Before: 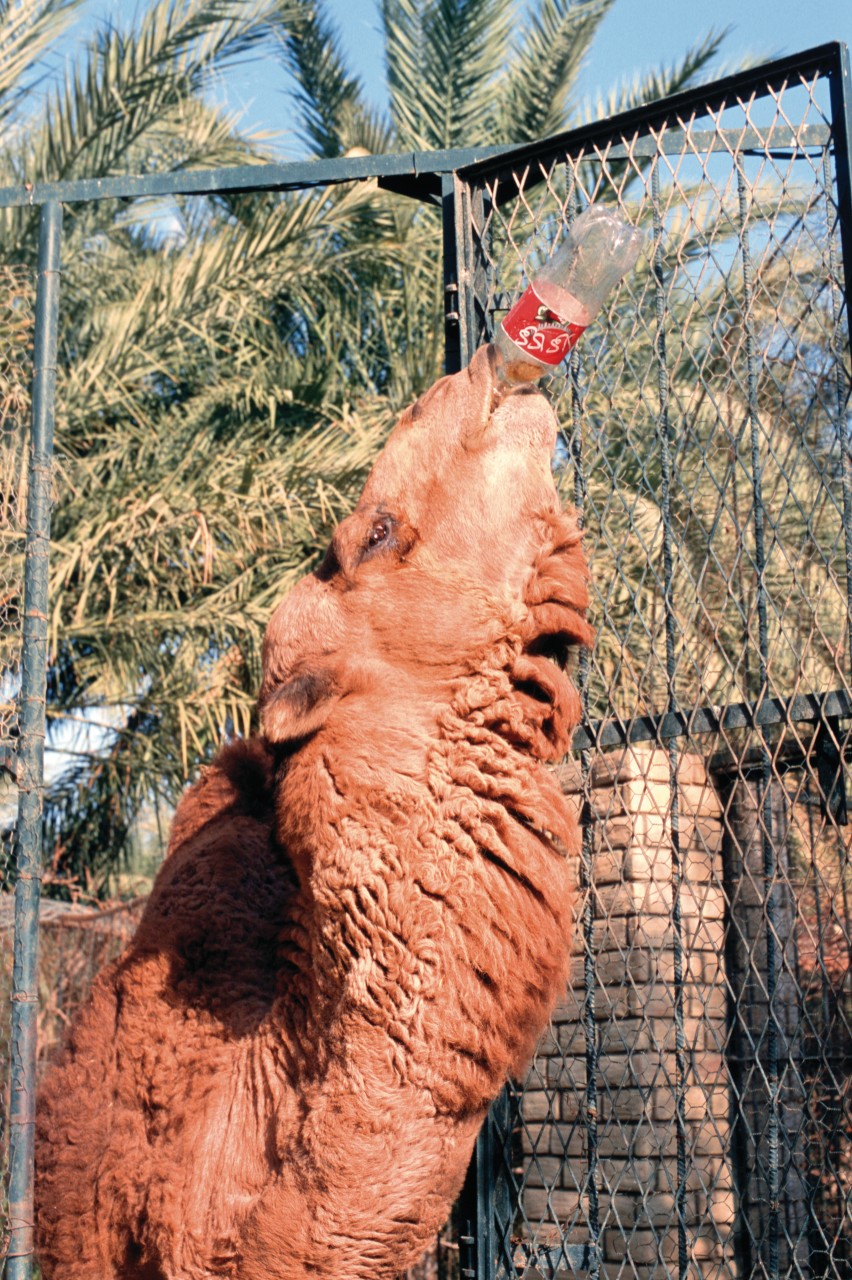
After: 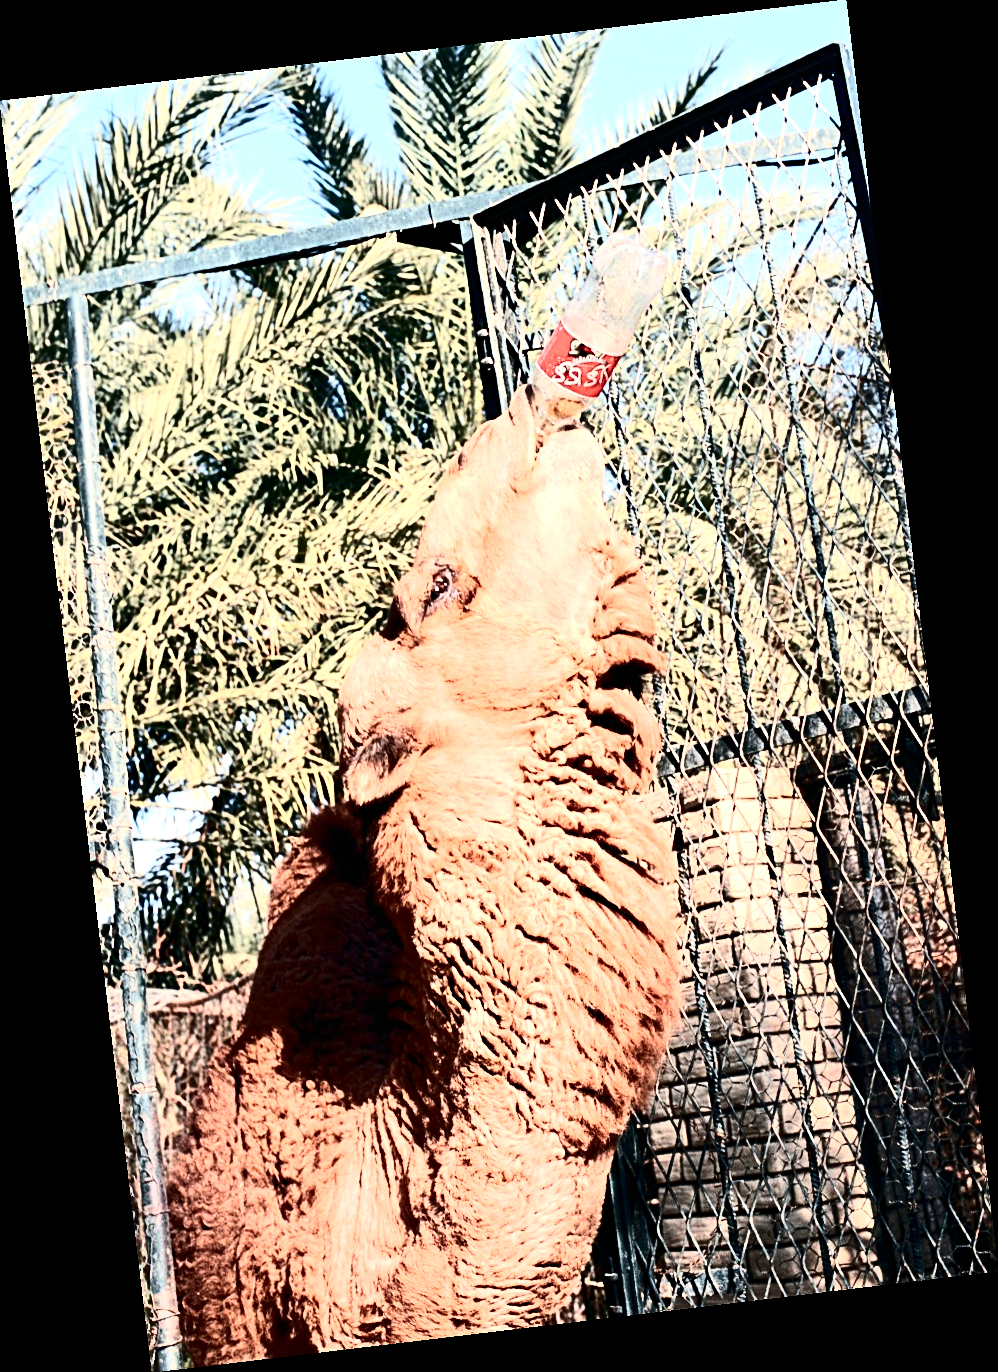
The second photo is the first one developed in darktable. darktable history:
rotate and perspective: rotation -6.83°, automatic cropping off
tone equalizer: -8 EV 0.001 EV, -7 EV -0.002 EV, -6 EV 0.002 EV, -5 EV -0.03 EV, -4 EV -0.116 EV, -3 EV -0.169 EV, -2 EV 0.24 EV, -1 EV 0.702 EV, +0 EV 0.493 EV
sharpen: radius 2.817, amount 0.715
contrast brightness saturation: contrast 0.5, saturation -0.1
